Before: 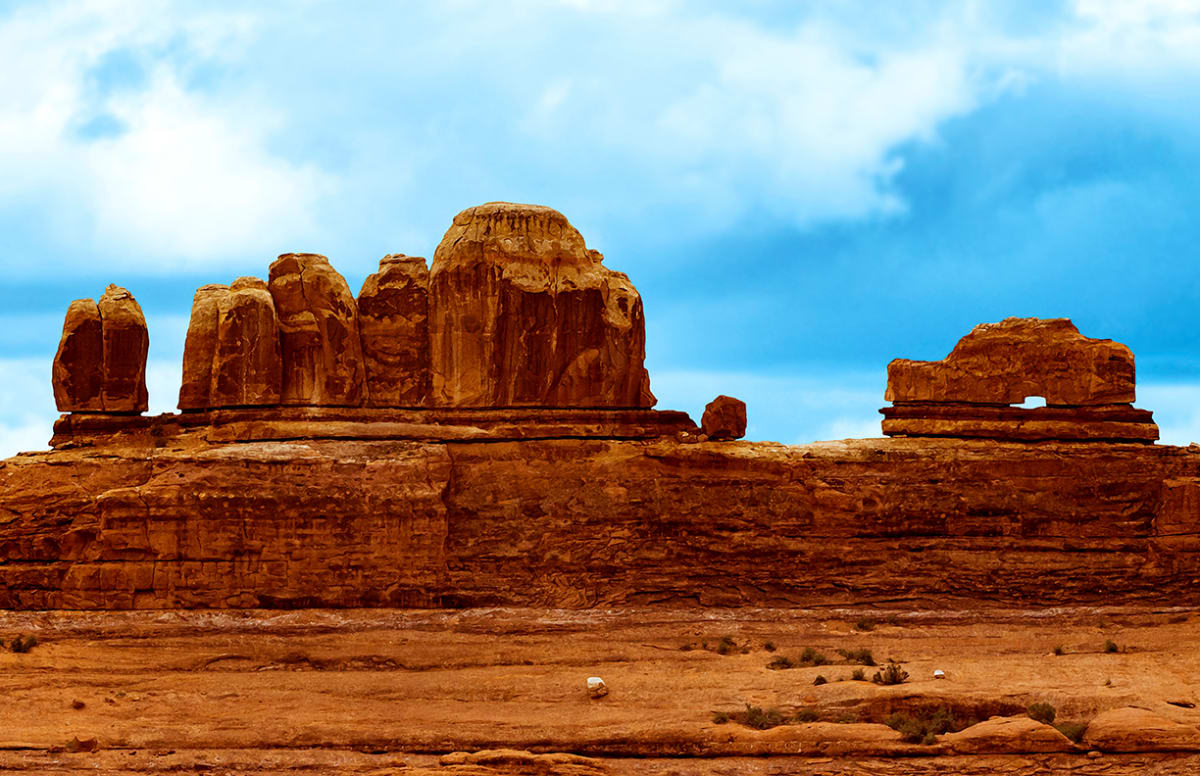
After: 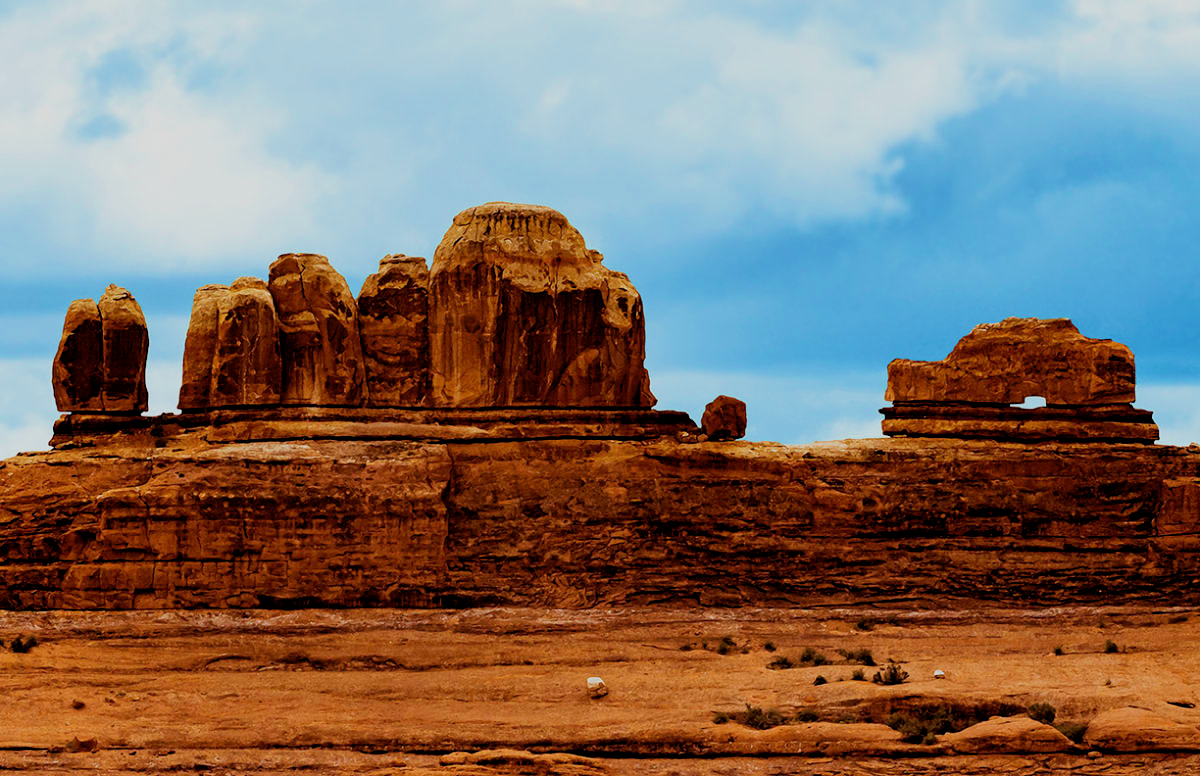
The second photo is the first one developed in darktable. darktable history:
filmic rgb: black relative exposure -4.39 EV, white relative exposure 5 EV, hardness 2.18, latitude 40.08%, contrast 1.153, highlights saturation mix 10.79%, shadows ↔ highlights balance 0.983%
